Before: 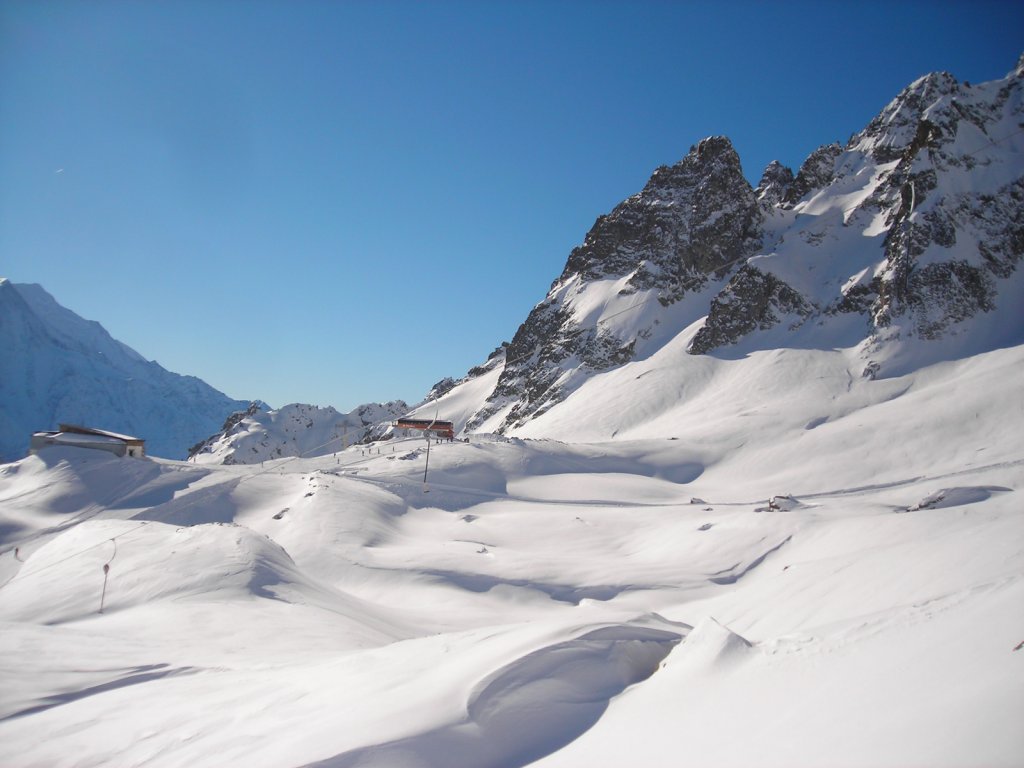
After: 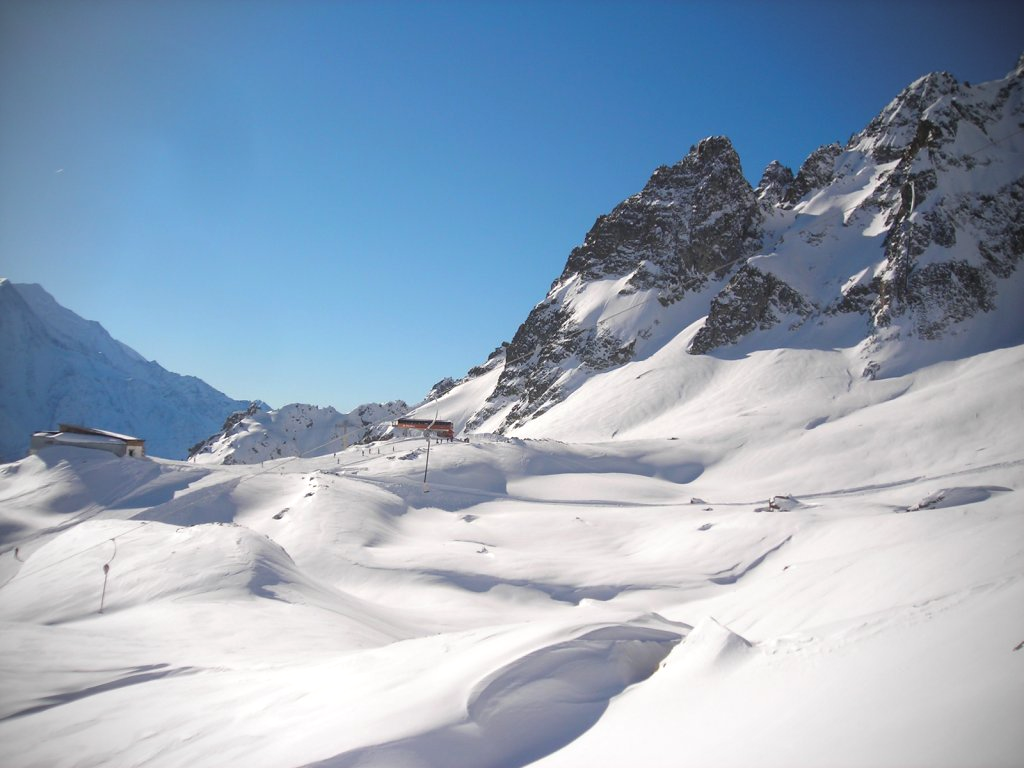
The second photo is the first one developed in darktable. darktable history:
exposure: exposure 0.2 EV, compensate highlight preservation false
vignetting: unbound false
